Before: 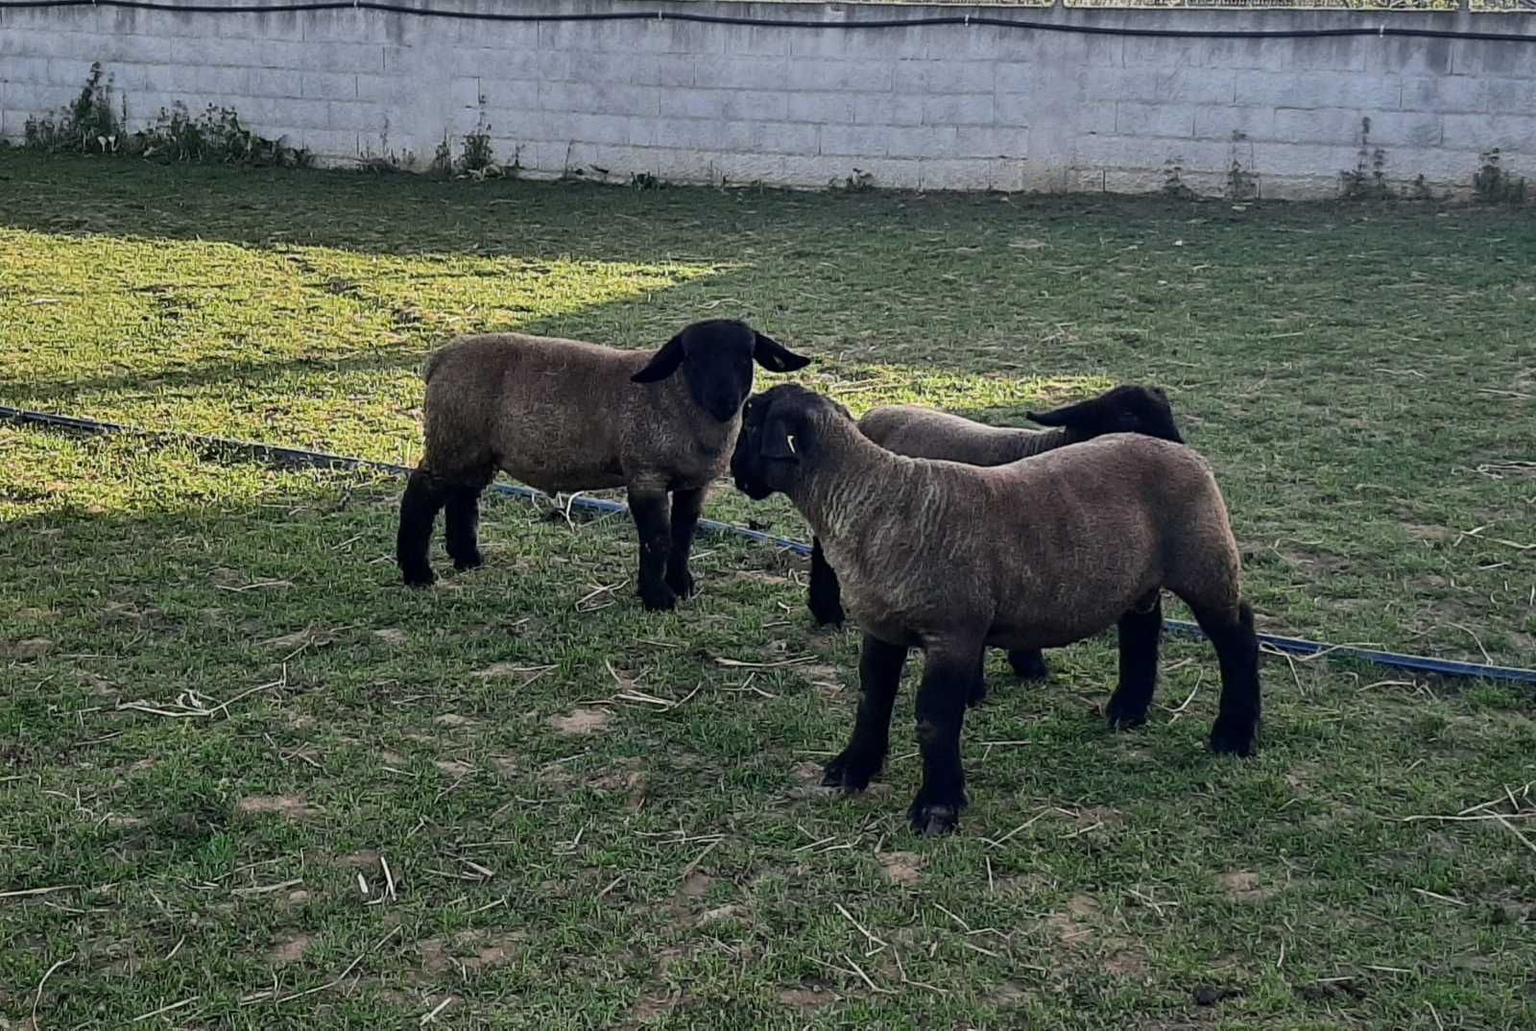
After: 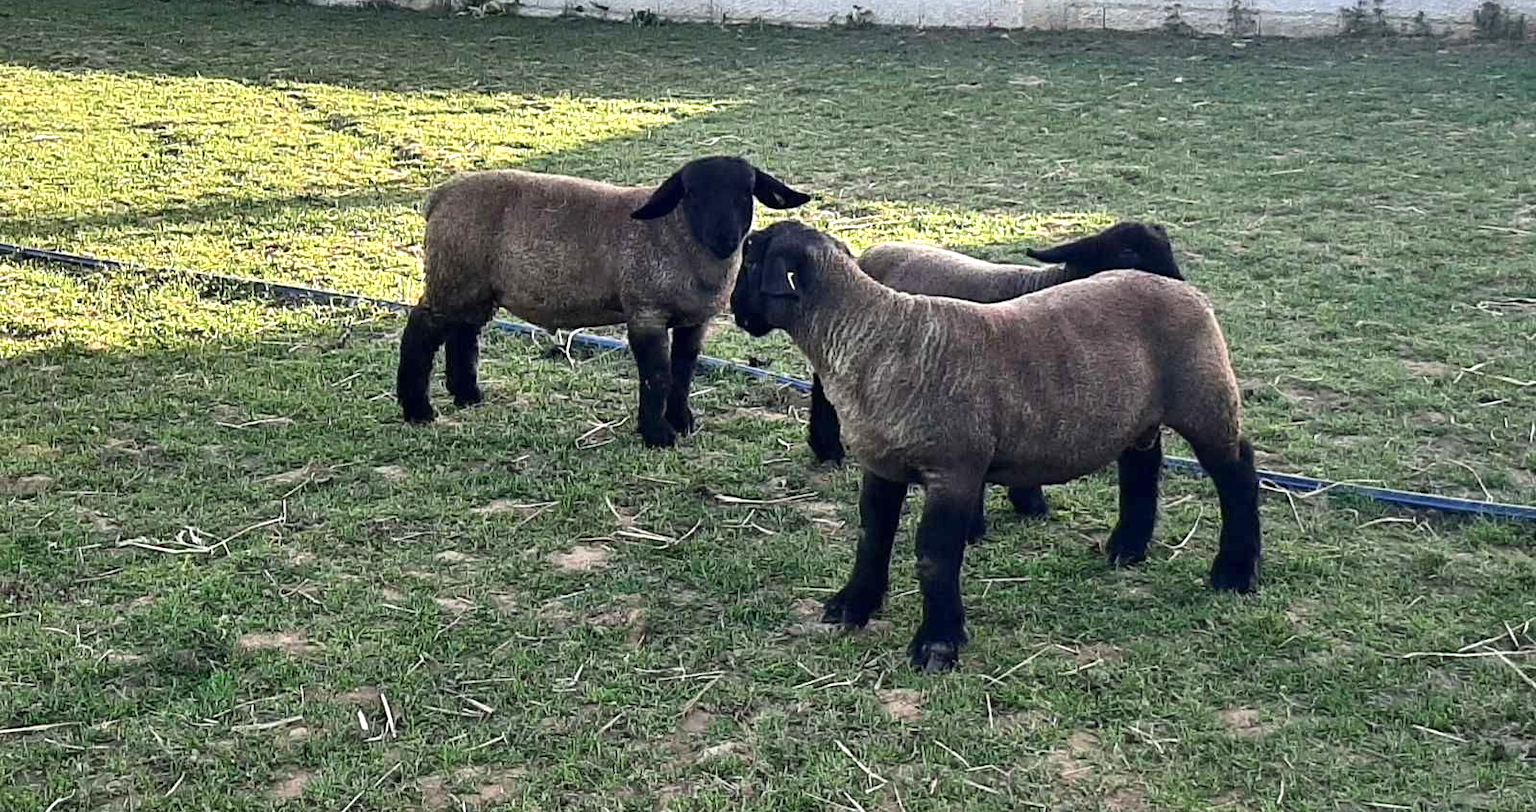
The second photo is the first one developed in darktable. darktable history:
exposure: exposure 0.948 EV, compensate highlight preservation false
crop and rotate: top 15.875%, bottom 5.354%
color correction: highlights a* -0.207, highlights b* -0.1
